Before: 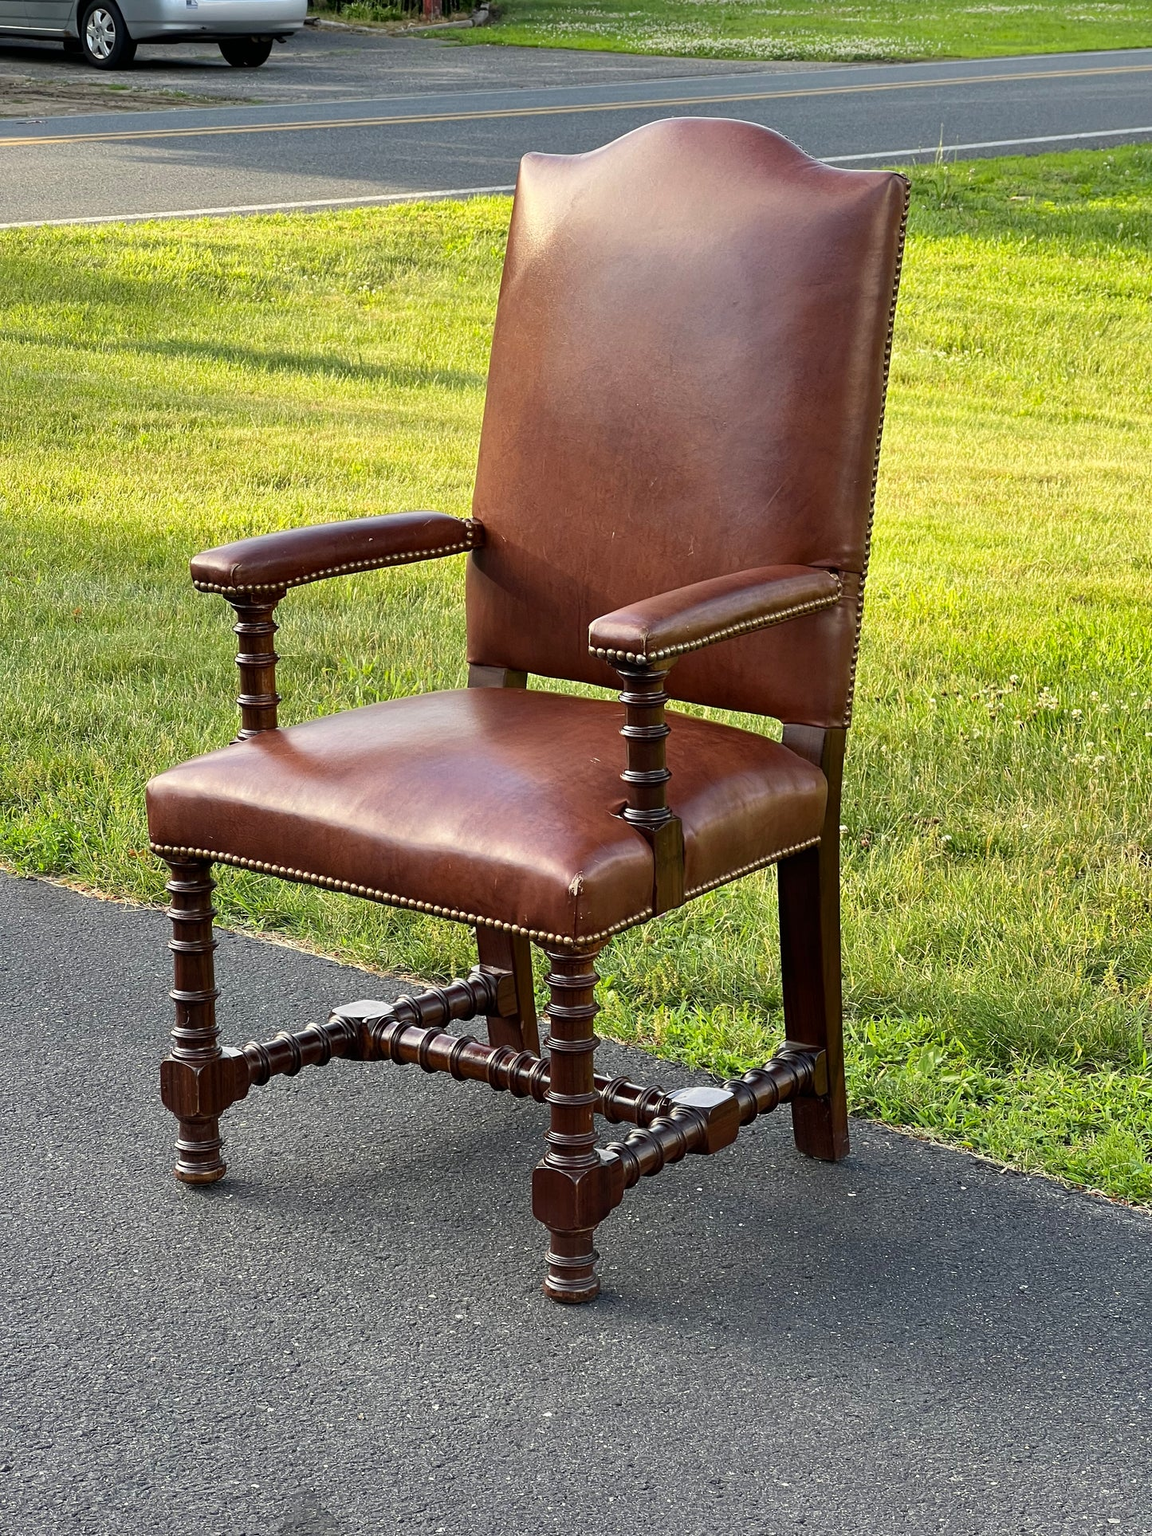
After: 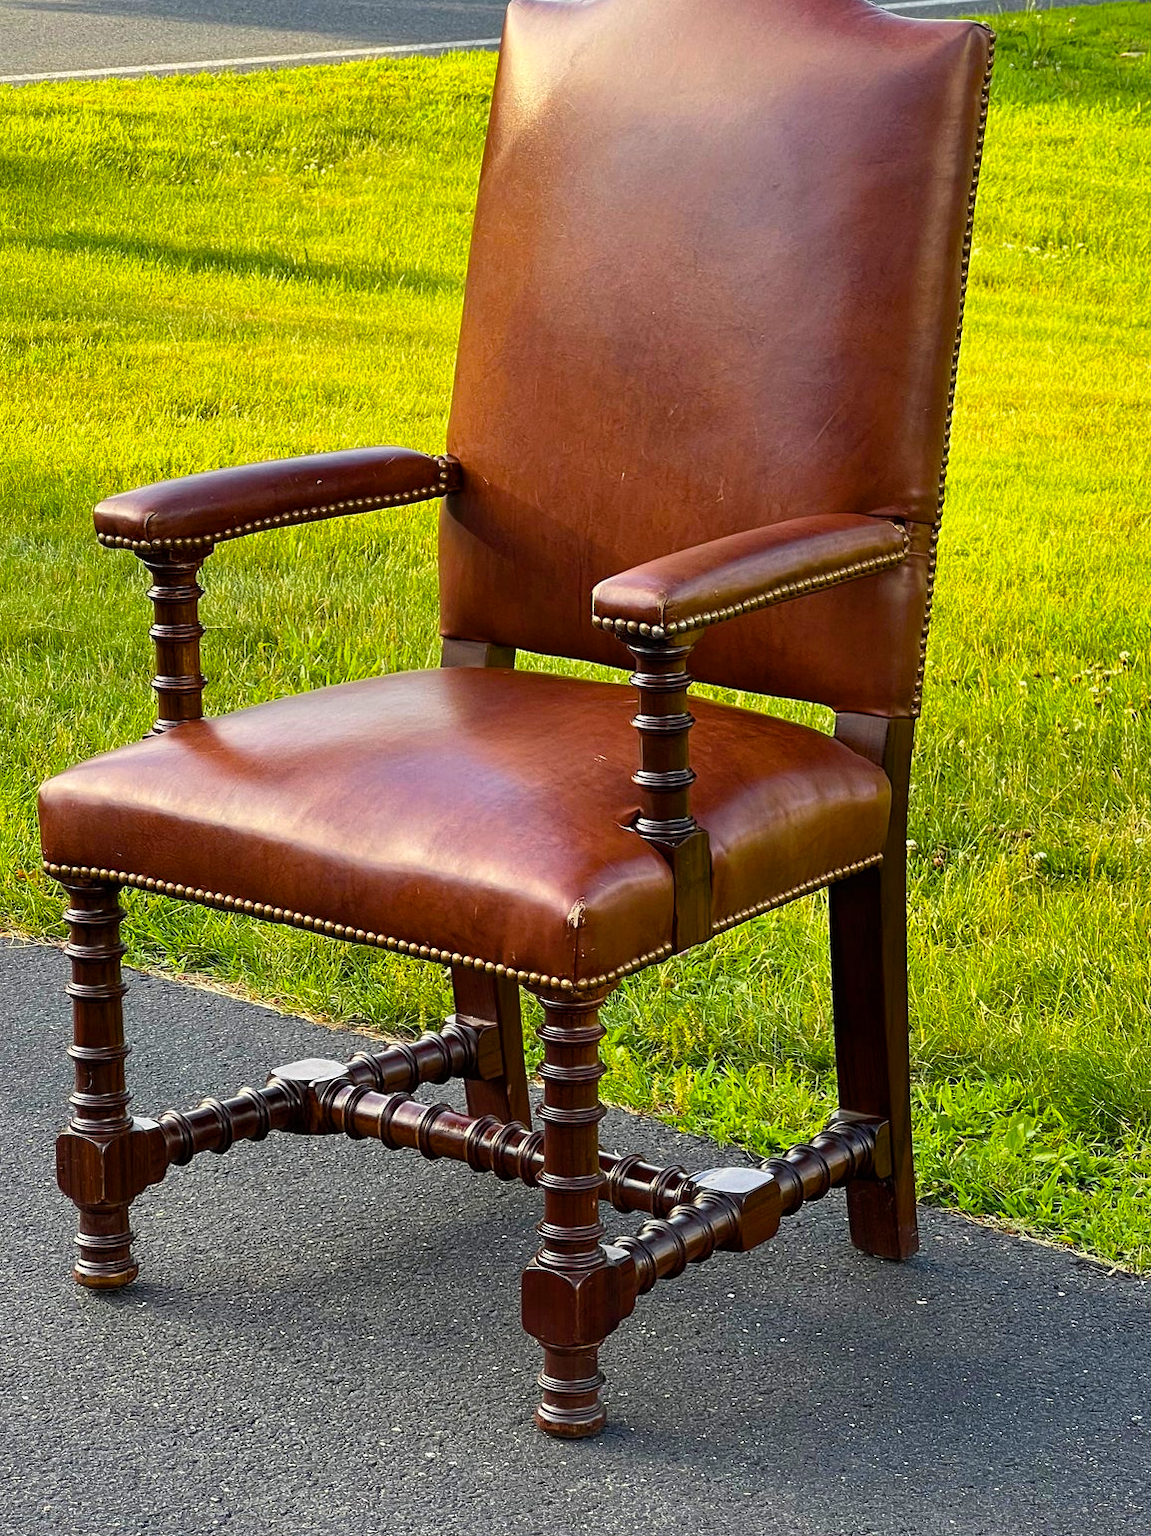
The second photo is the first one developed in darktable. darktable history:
color balance rgb: linear chroma grading › global chroma 15%, perceptual saturation grading › global saturation 30%
shadows and highlights: radius 125.46, shadows 30.51, highlights -30.51, low approximation 0.01, soften with gaussian
crop and rotate: left 10.071%, top 10.071%, right 10.02%, bottom 10.02%
